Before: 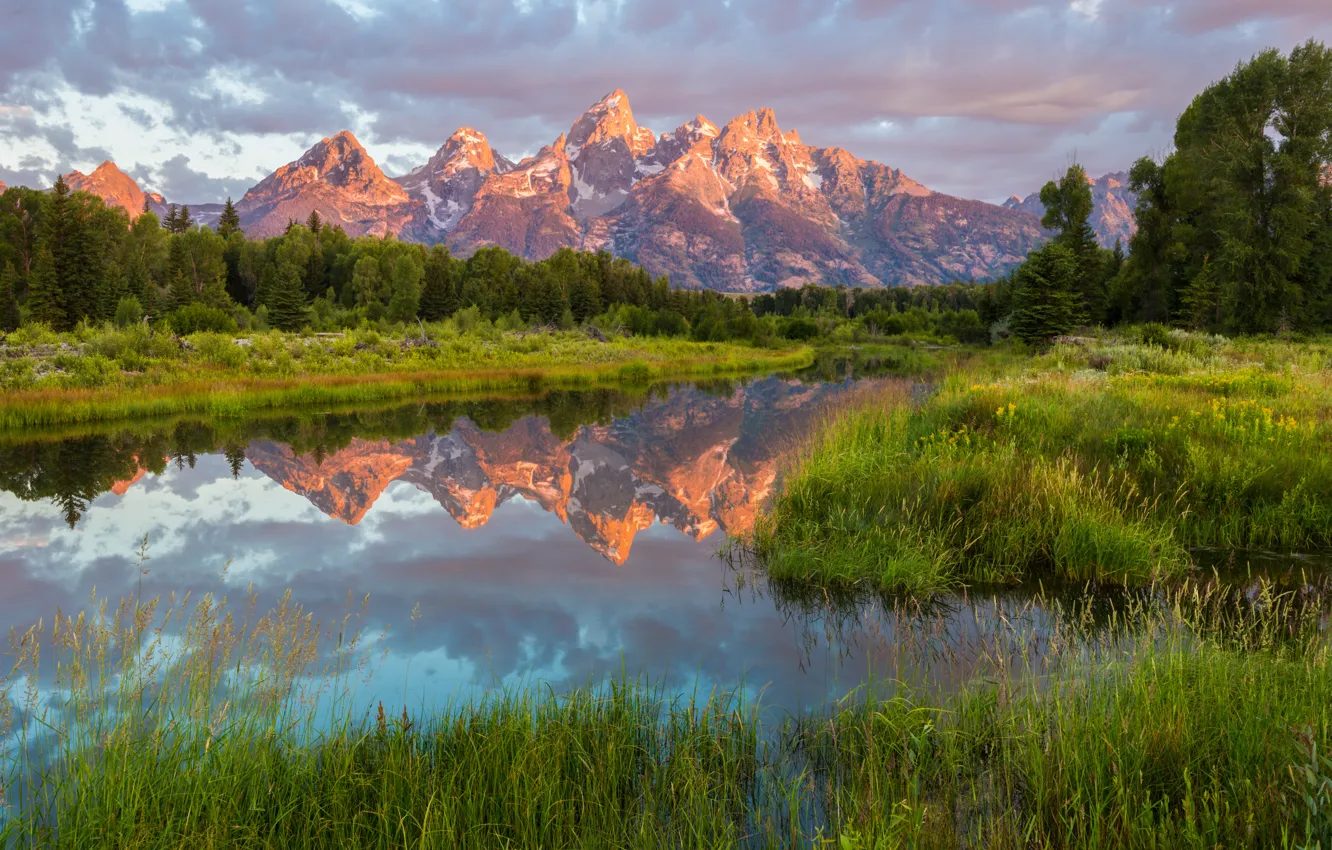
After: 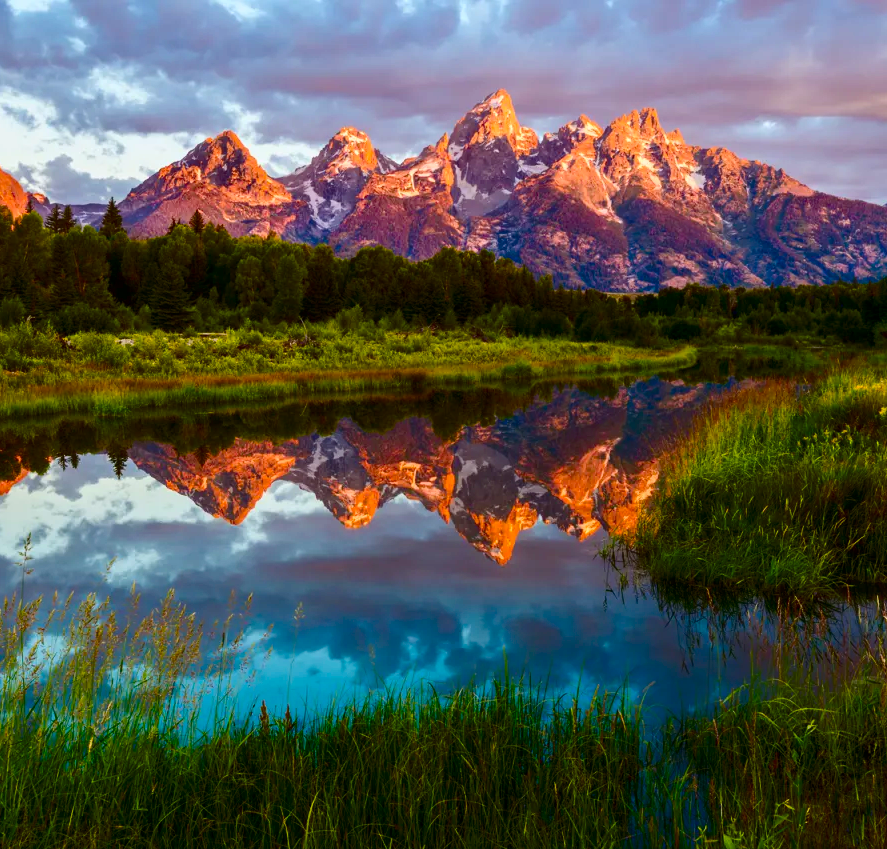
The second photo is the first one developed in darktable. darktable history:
contrast brightness saturation: contrast 0.24, brightness -0.24, saturation 0.14
color balance rgb: perceptual saturation grading › global saturation 20%, perceptual saturation grading › highlights -25%, perceptual saturation grading › shadows 50.52%, global vibrance 40.24%
exposure: black level correction 0, compensate exposure bias true, compensate highlight preservation false
crop and rotate: left 8.786%, right 24.548%
